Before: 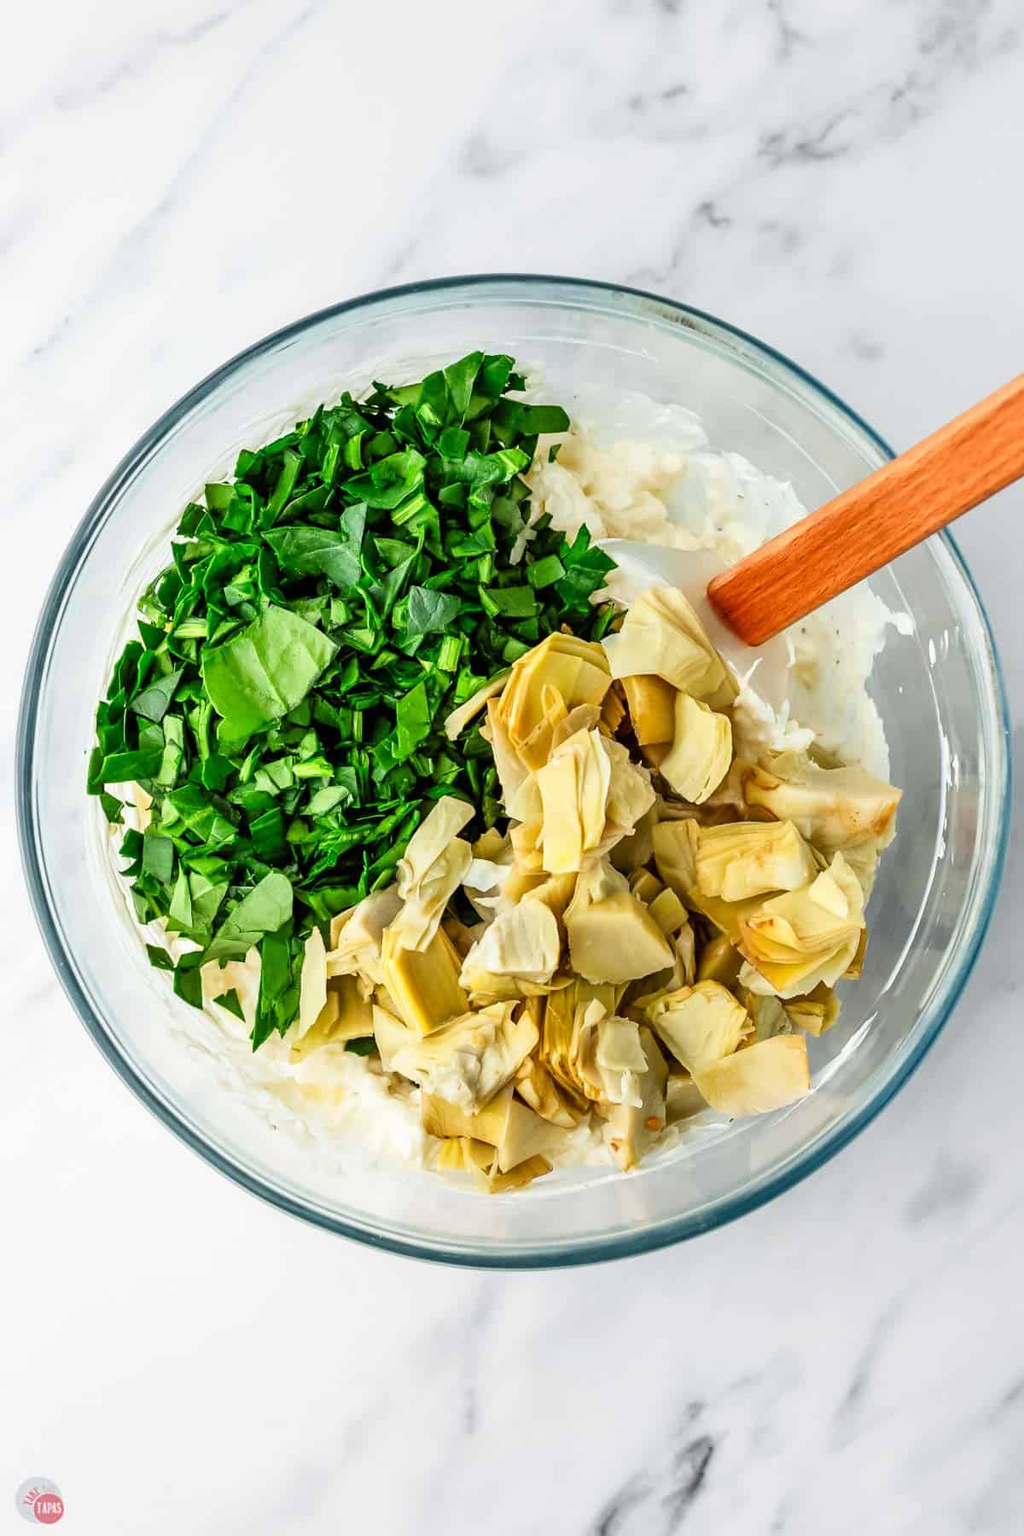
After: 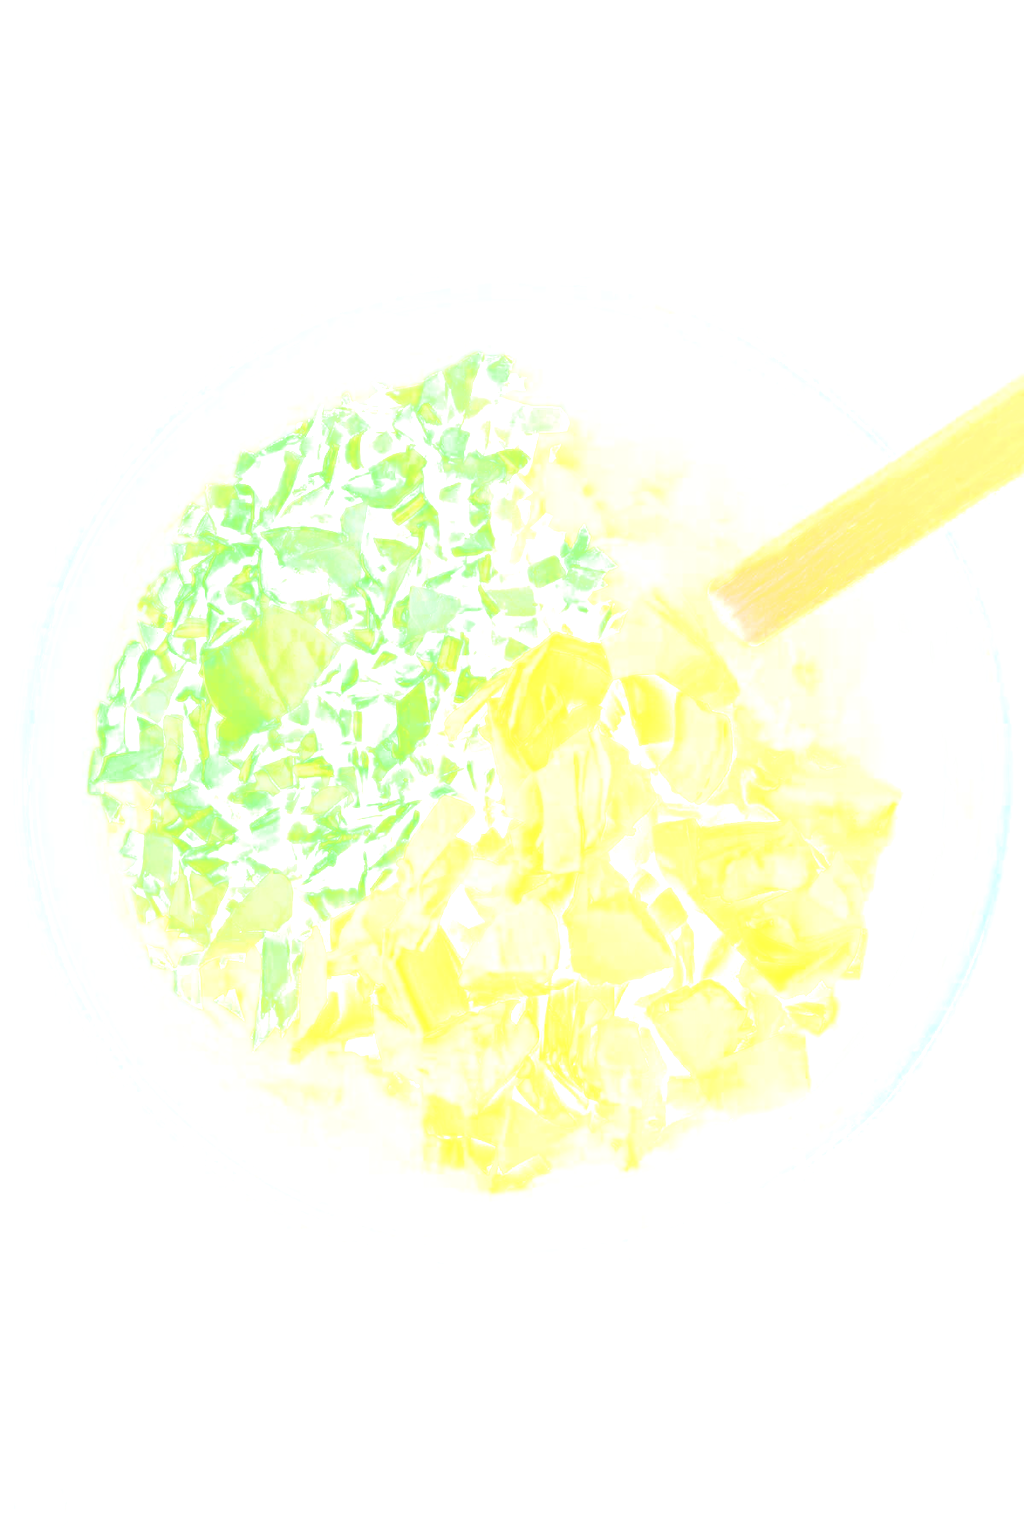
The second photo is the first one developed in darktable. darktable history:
tone curve: curves: ch0 [(0, 0) (0.003, 0.117) (0.011, 0.125) (0.025, 0.133) (0.044, 0.144) (0.069, 0.152) (0.1, 0.167) (0.136, 0.186) (0.177, 0.21) (0.224, 0.244) (0.277, 0.295) (0.335, 0.357) (0.399, 0.445) (0.468, 0.531) (0.543, 0.629) (0.623, 0.716) (0.709, 0.803) (0.801, 0.876) (0.898, 0.939) (1, 1)], preserve colors none
bloom: size 70%, threshold 25%, strength 70%
